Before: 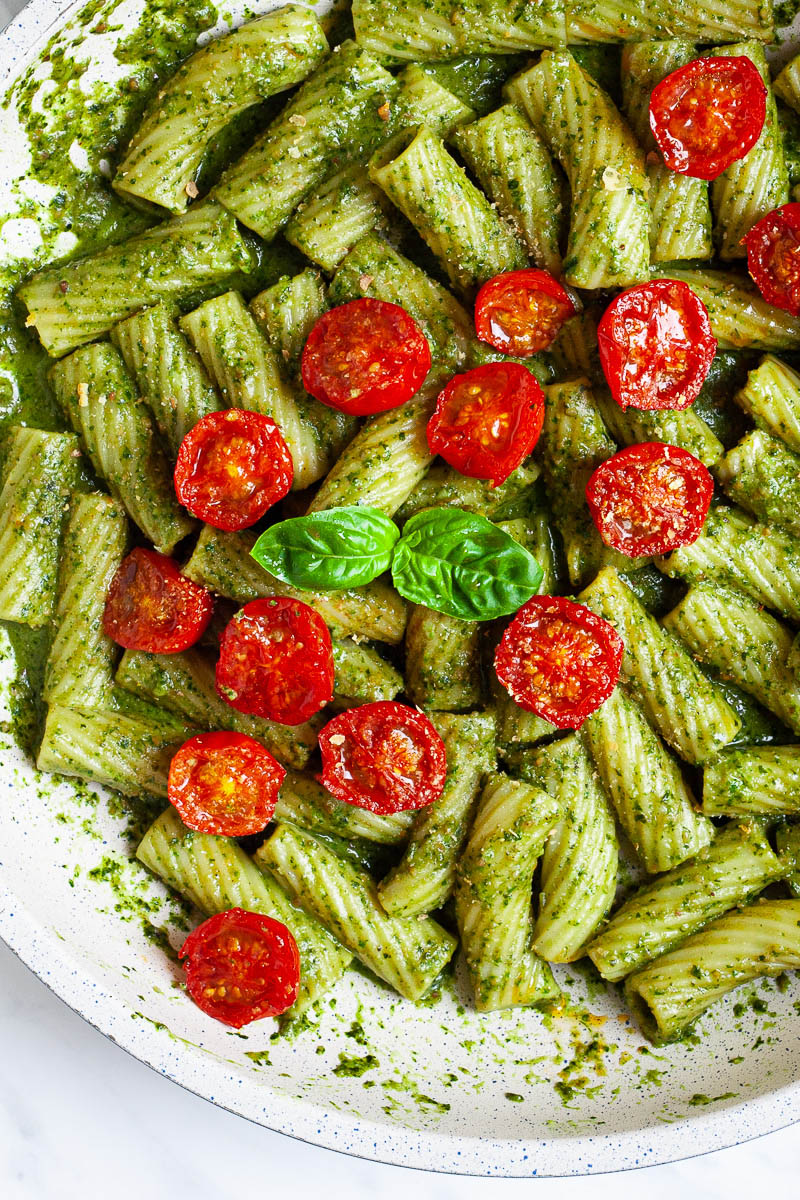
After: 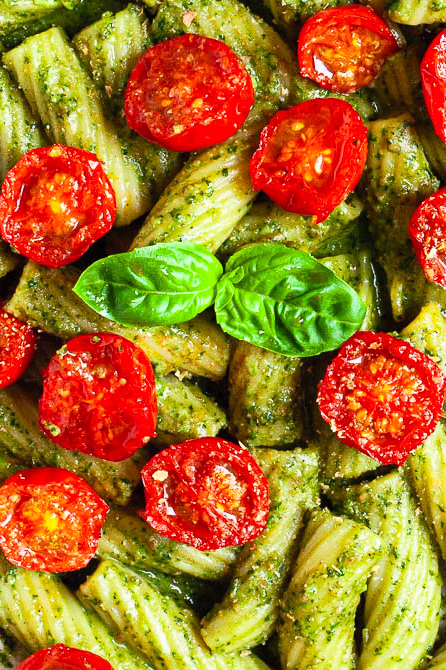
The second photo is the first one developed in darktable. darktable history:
contrast brightness saturation: contrast 0.2, brightness 0.15, saturation 0.14
crop and rotate: left 22.13%, top 22.054%, right 22.026%, bottom 22.102%
